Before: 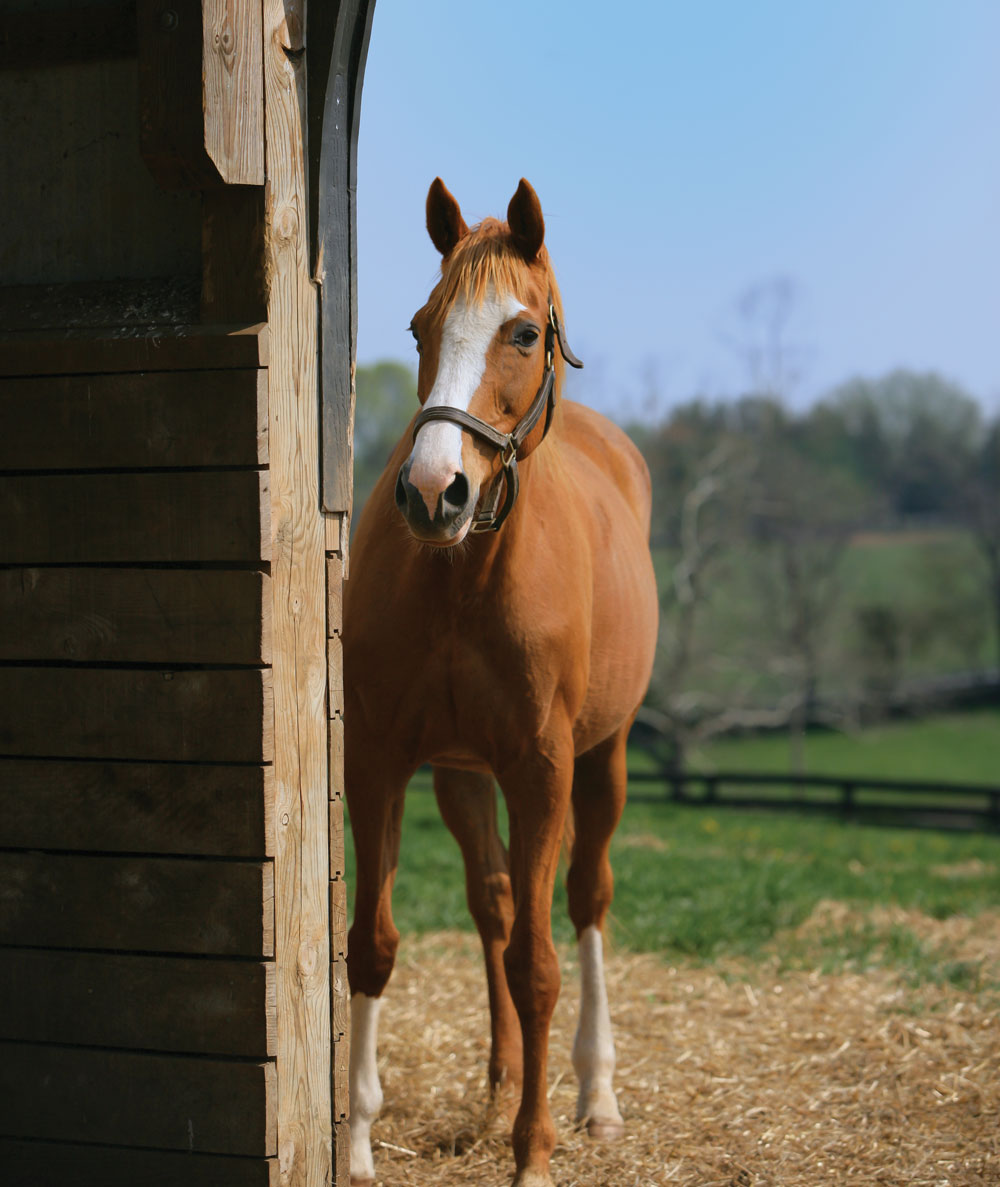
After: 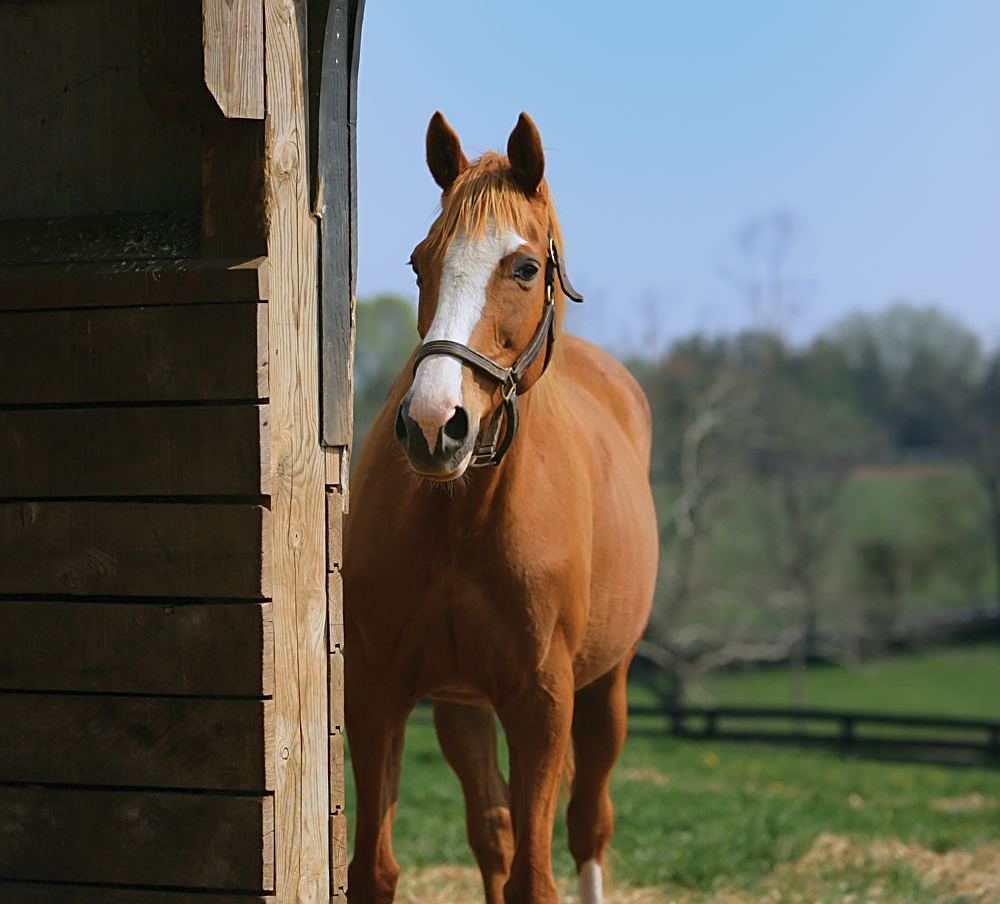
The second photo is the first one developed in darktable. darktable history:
crop: top 5.64%, bottom 18.148%
sharpen: on, module defaults
